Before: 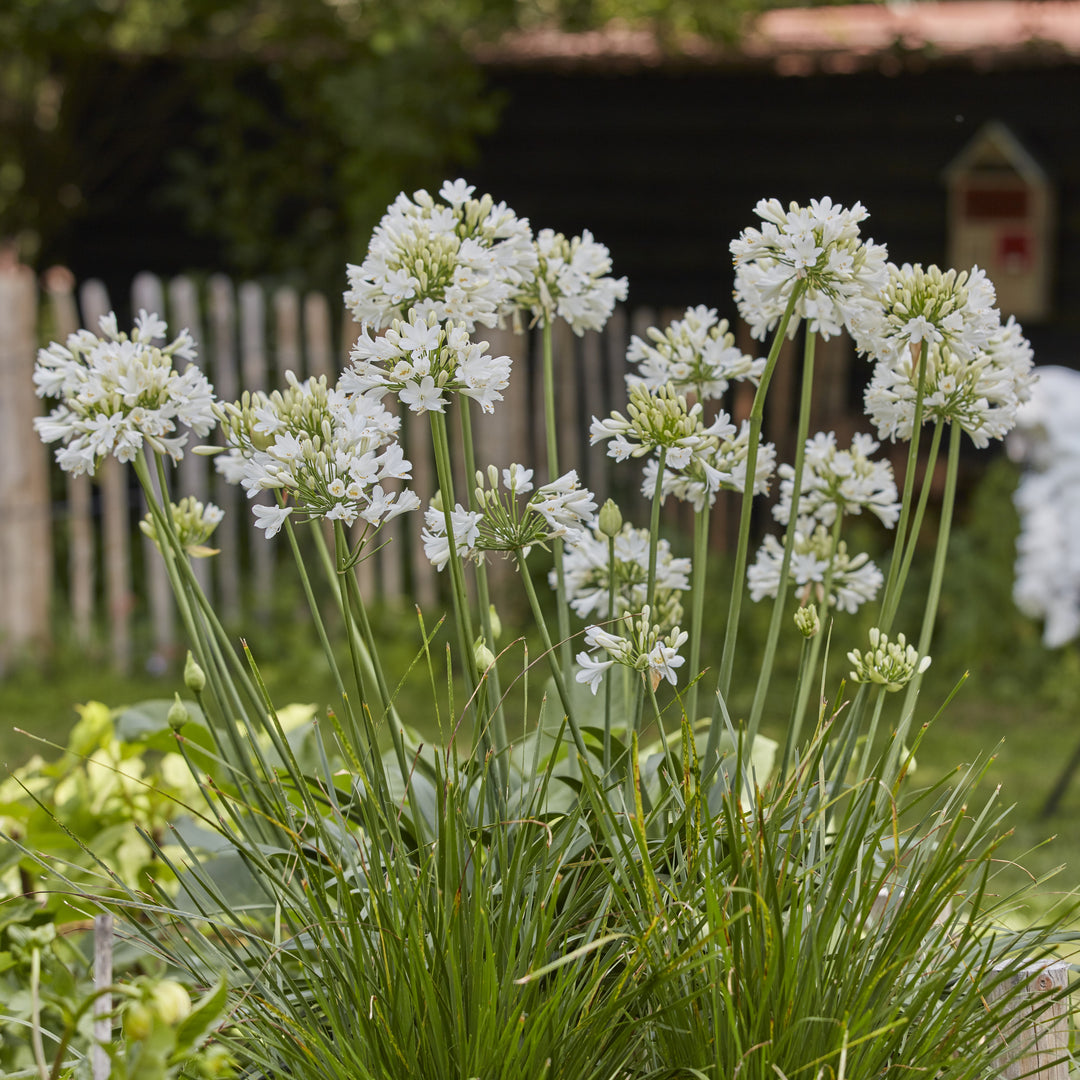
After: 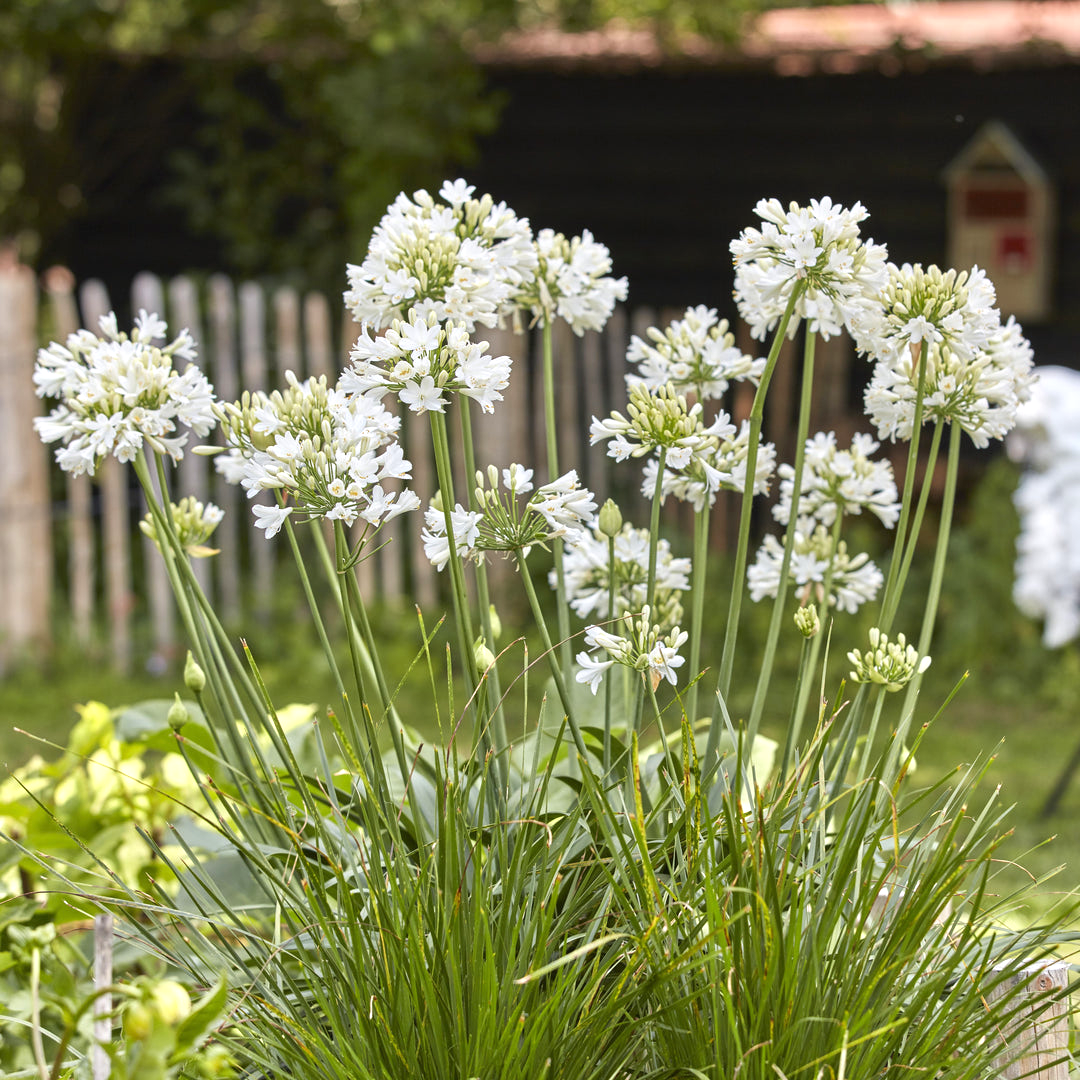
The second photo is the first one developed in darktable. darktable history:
exposure: exposure 0.61 EV, compensate highlight preservation false
